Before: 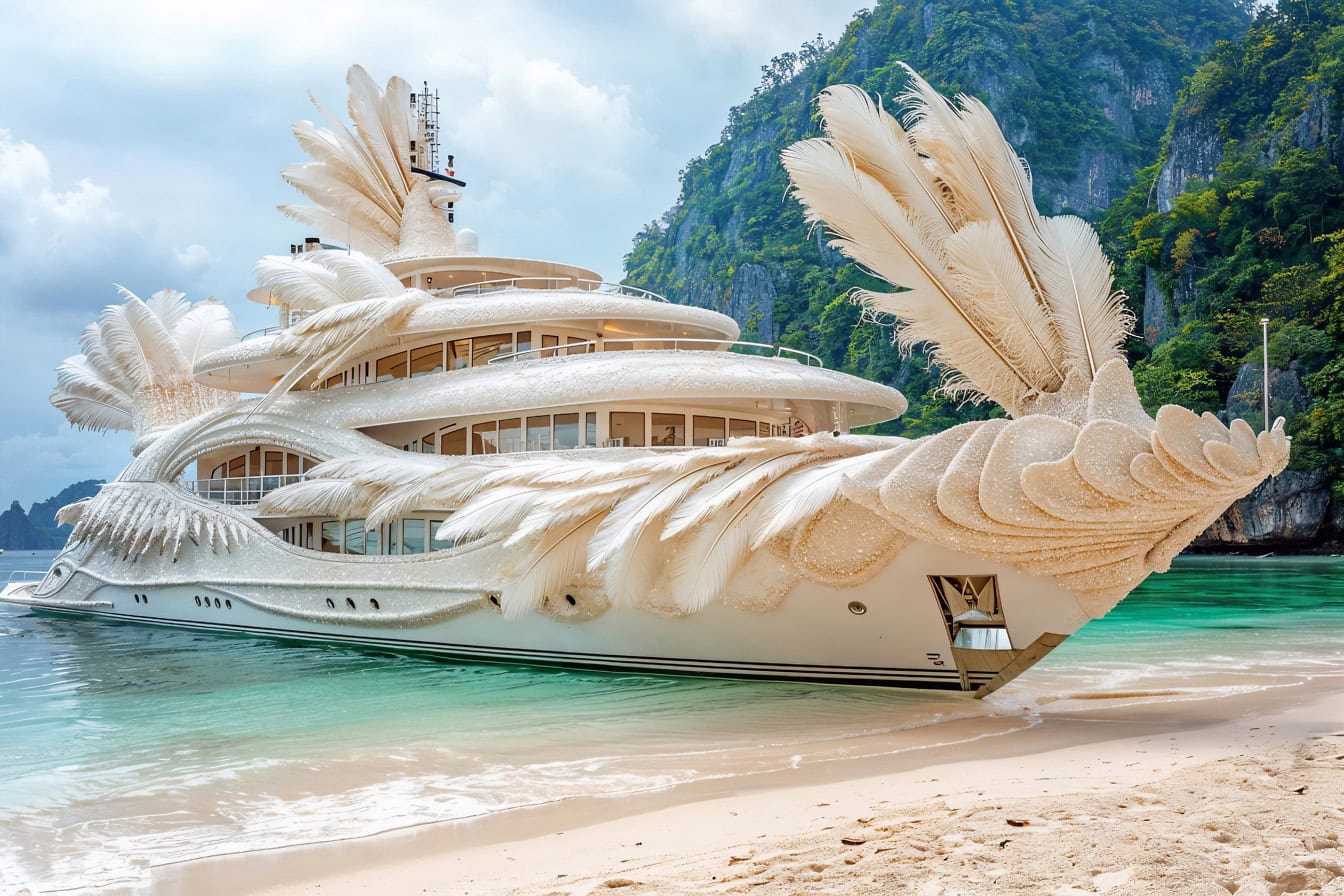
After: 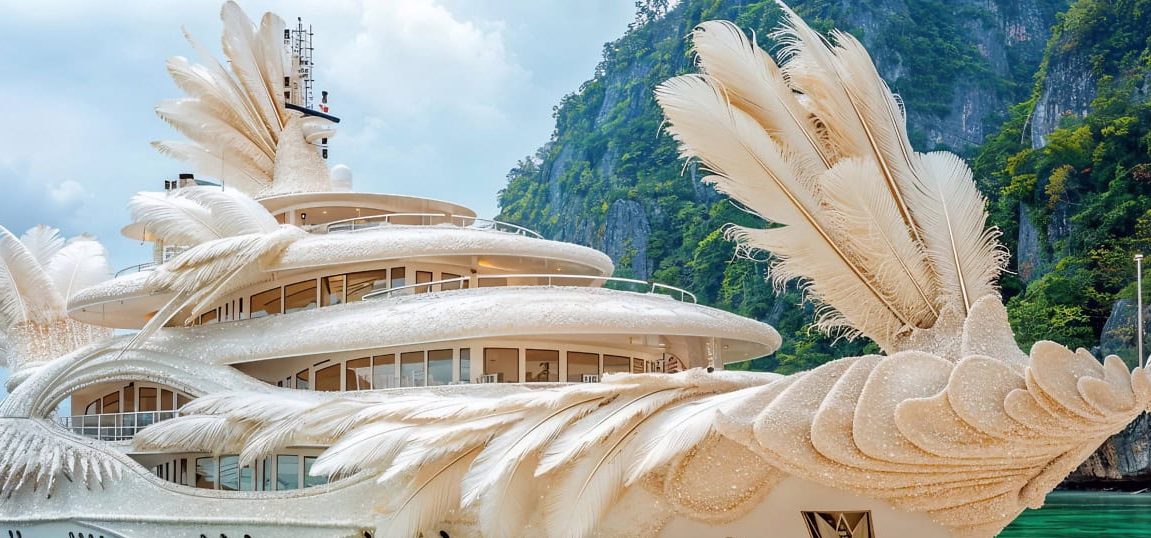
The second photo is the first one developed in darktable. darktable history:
crop and rotate: left 9.394%, top 7.219%, right 4.917%, bottom 32.666%
